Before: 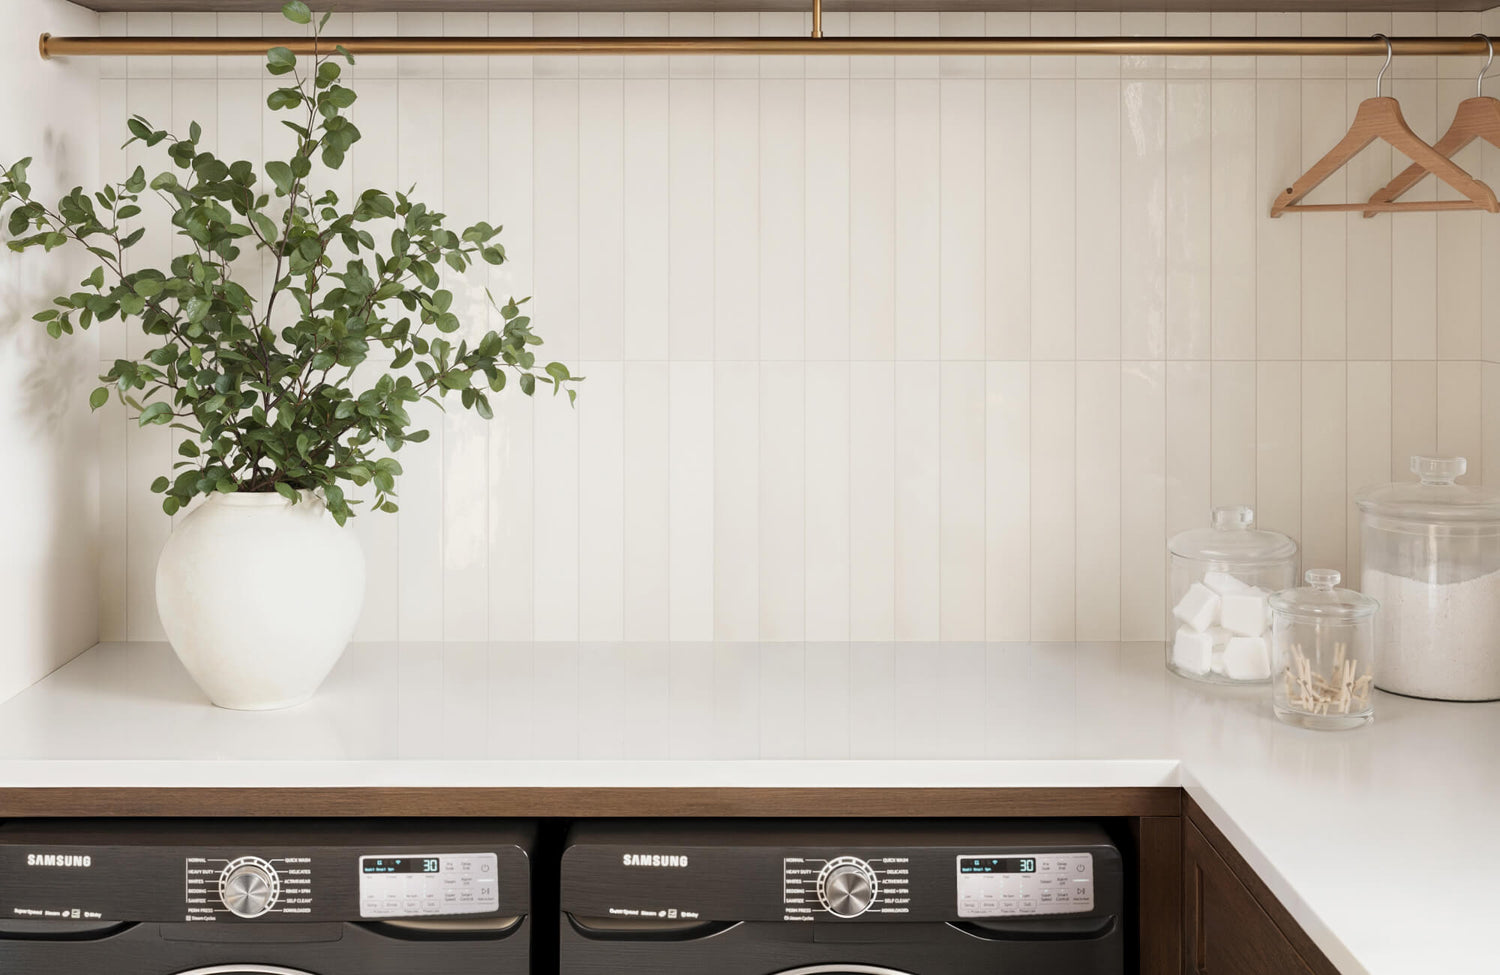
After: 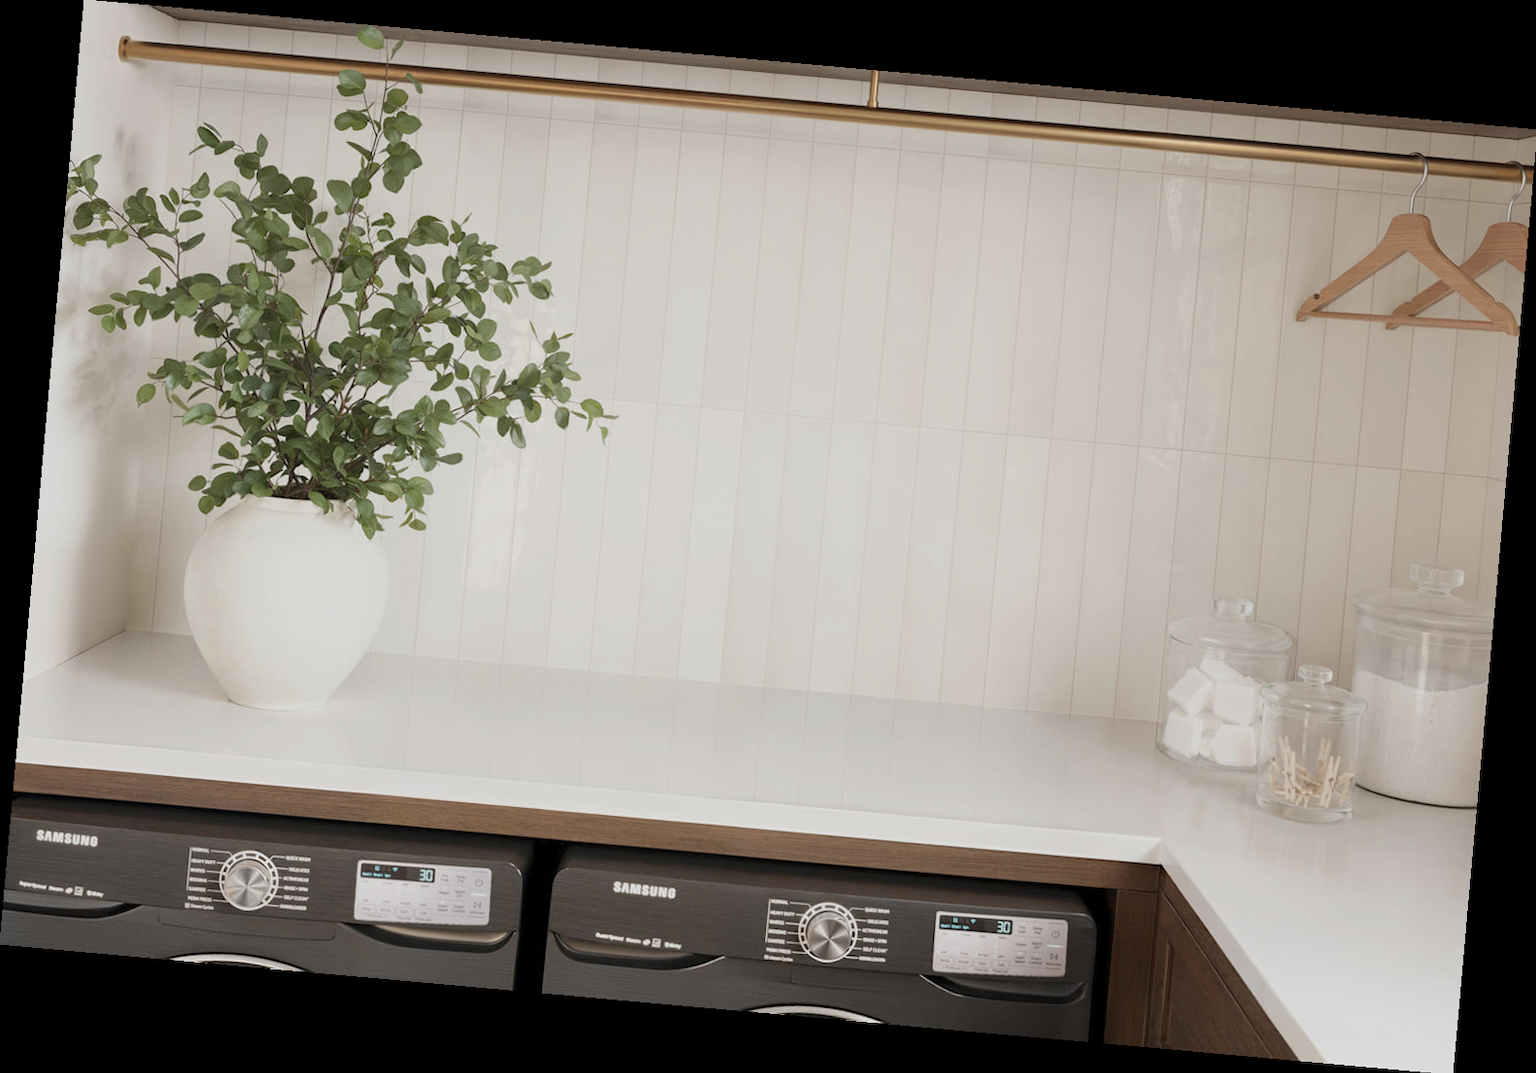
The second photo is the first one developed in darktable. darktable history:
rotate and perspective: rotation 5.12°, automatic cropping off
color balance: contrast -15%
